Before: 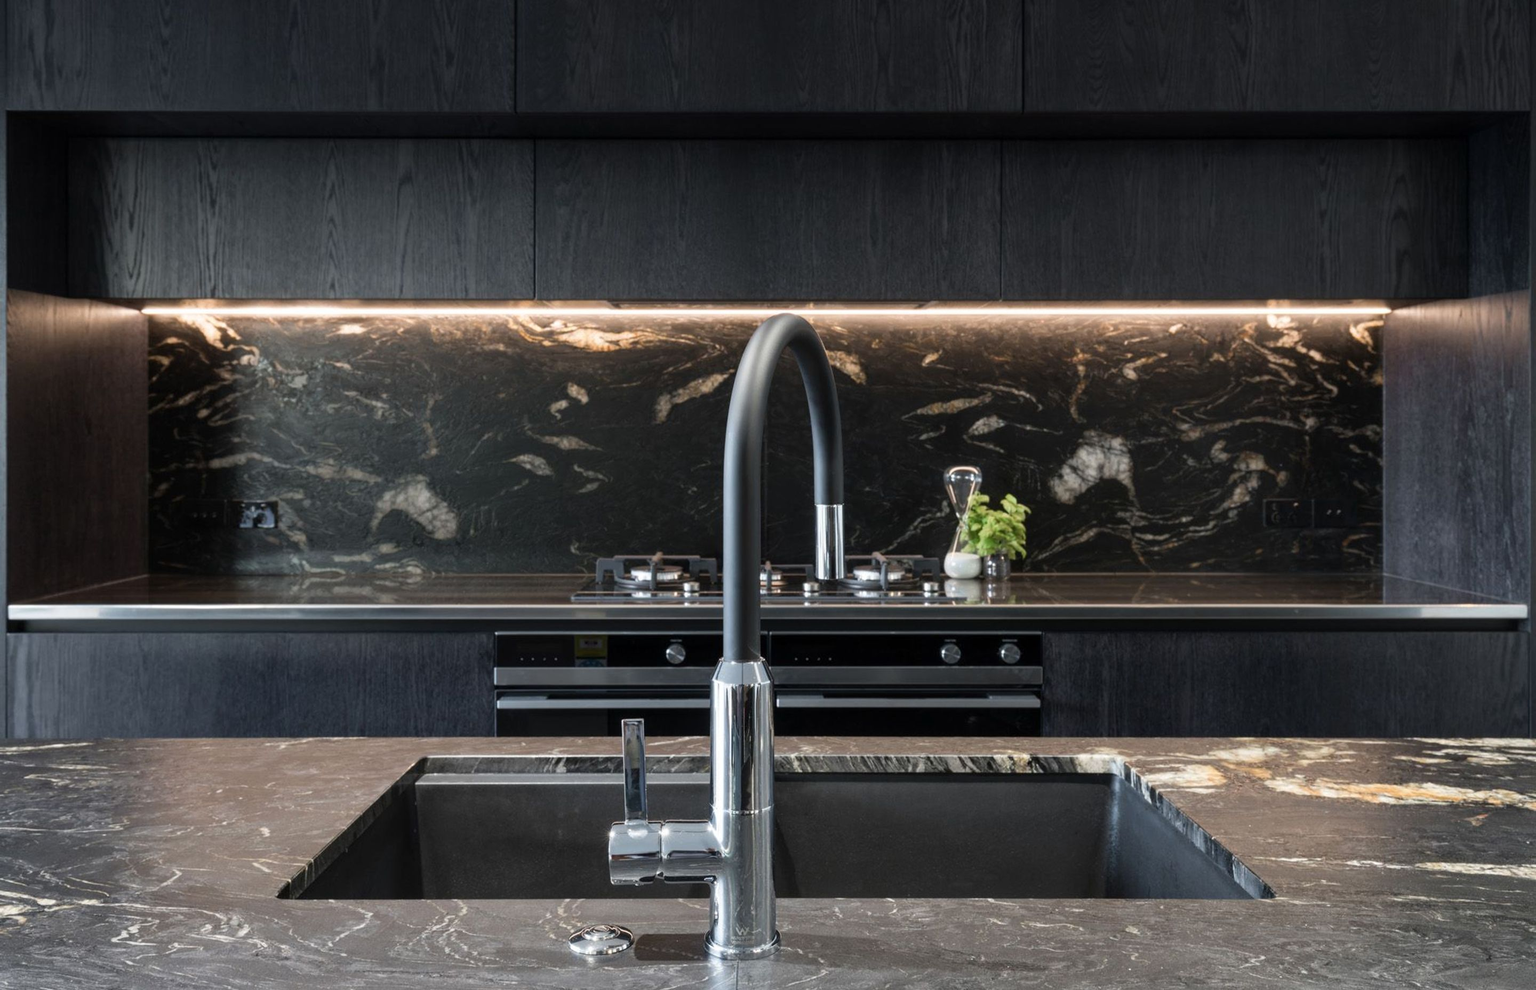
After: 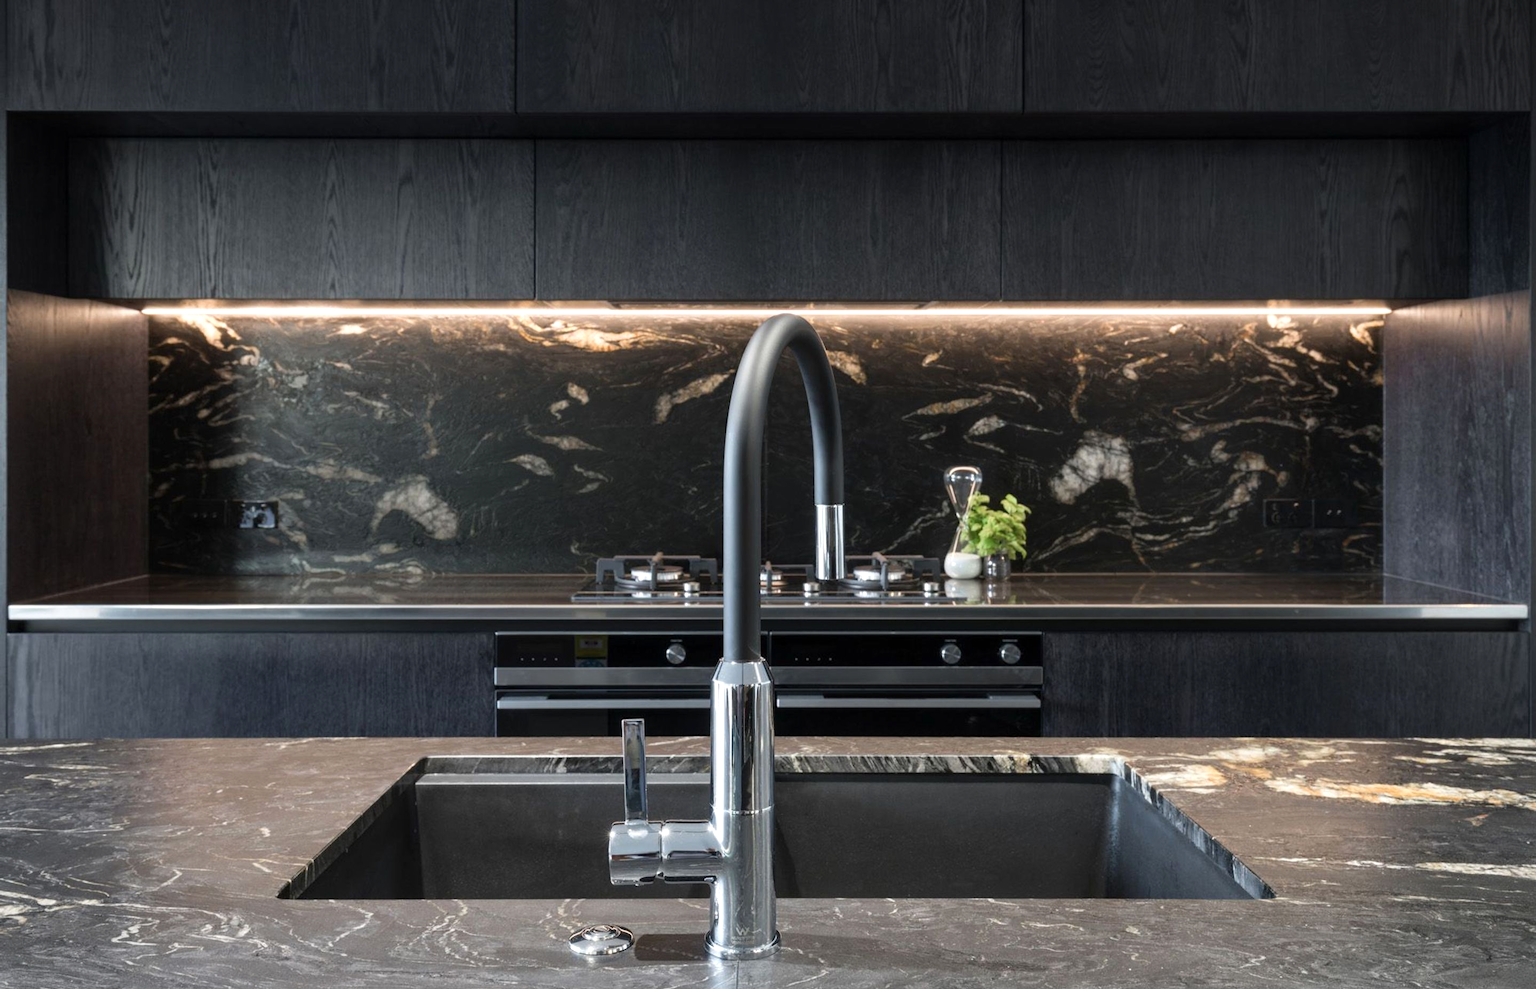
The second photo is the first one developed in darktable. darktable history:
exposure: exposure 0.2 EV, compensate highlight preservation false
vignetting: fall-off start 100%, brightness -0.282, width/height ratio 1.31
